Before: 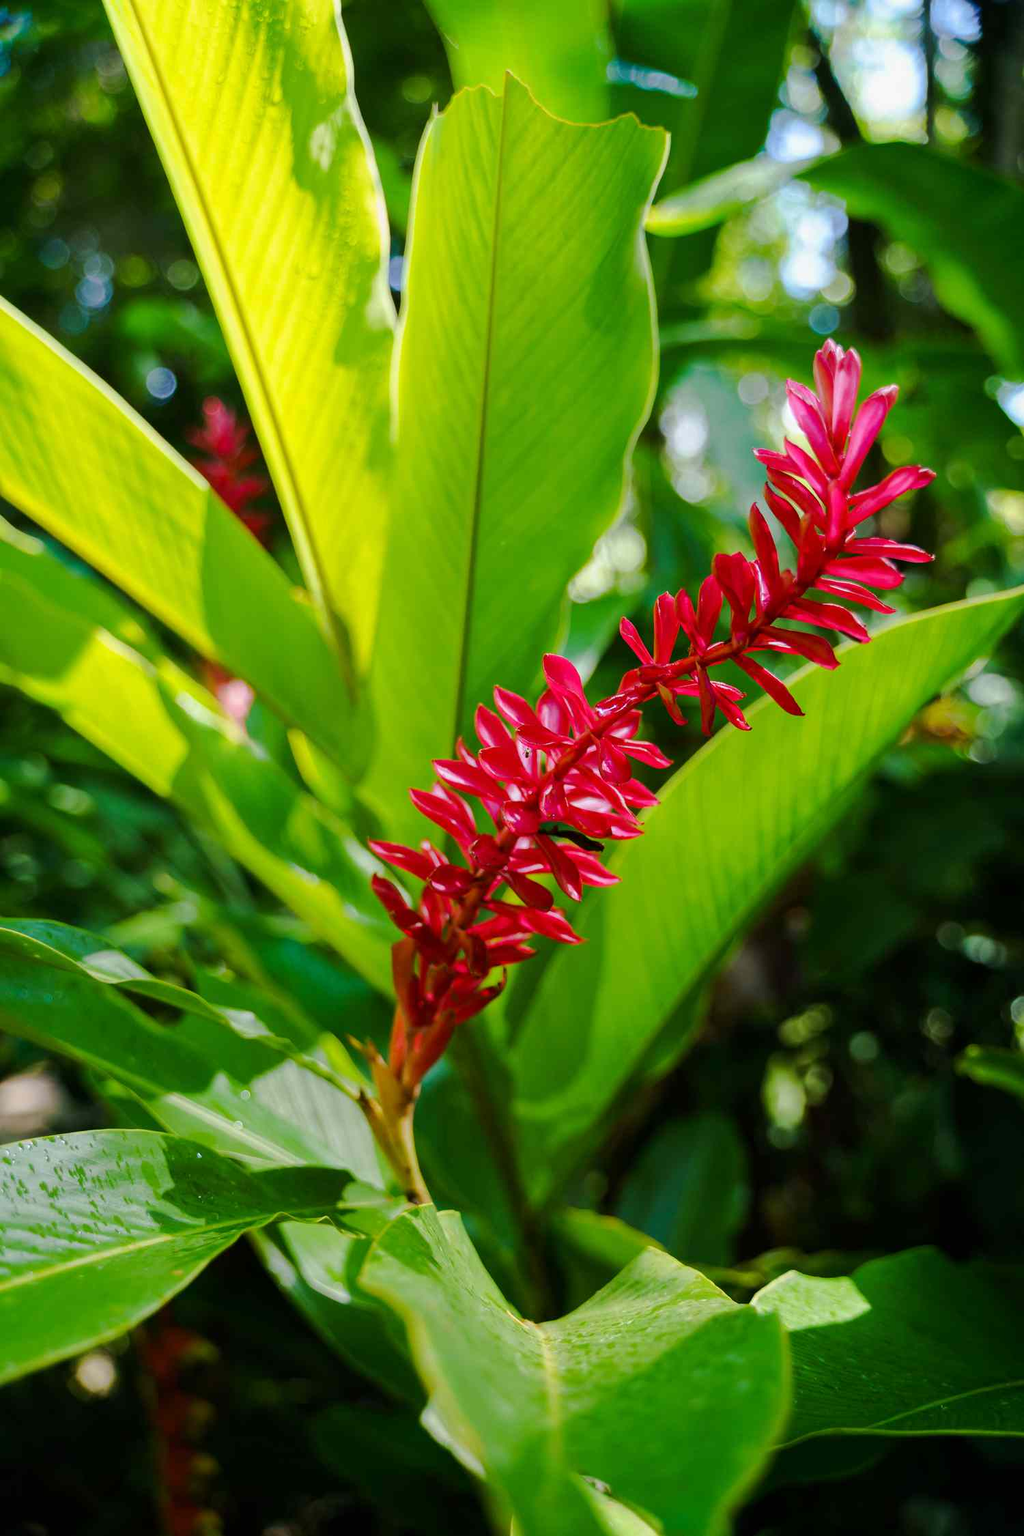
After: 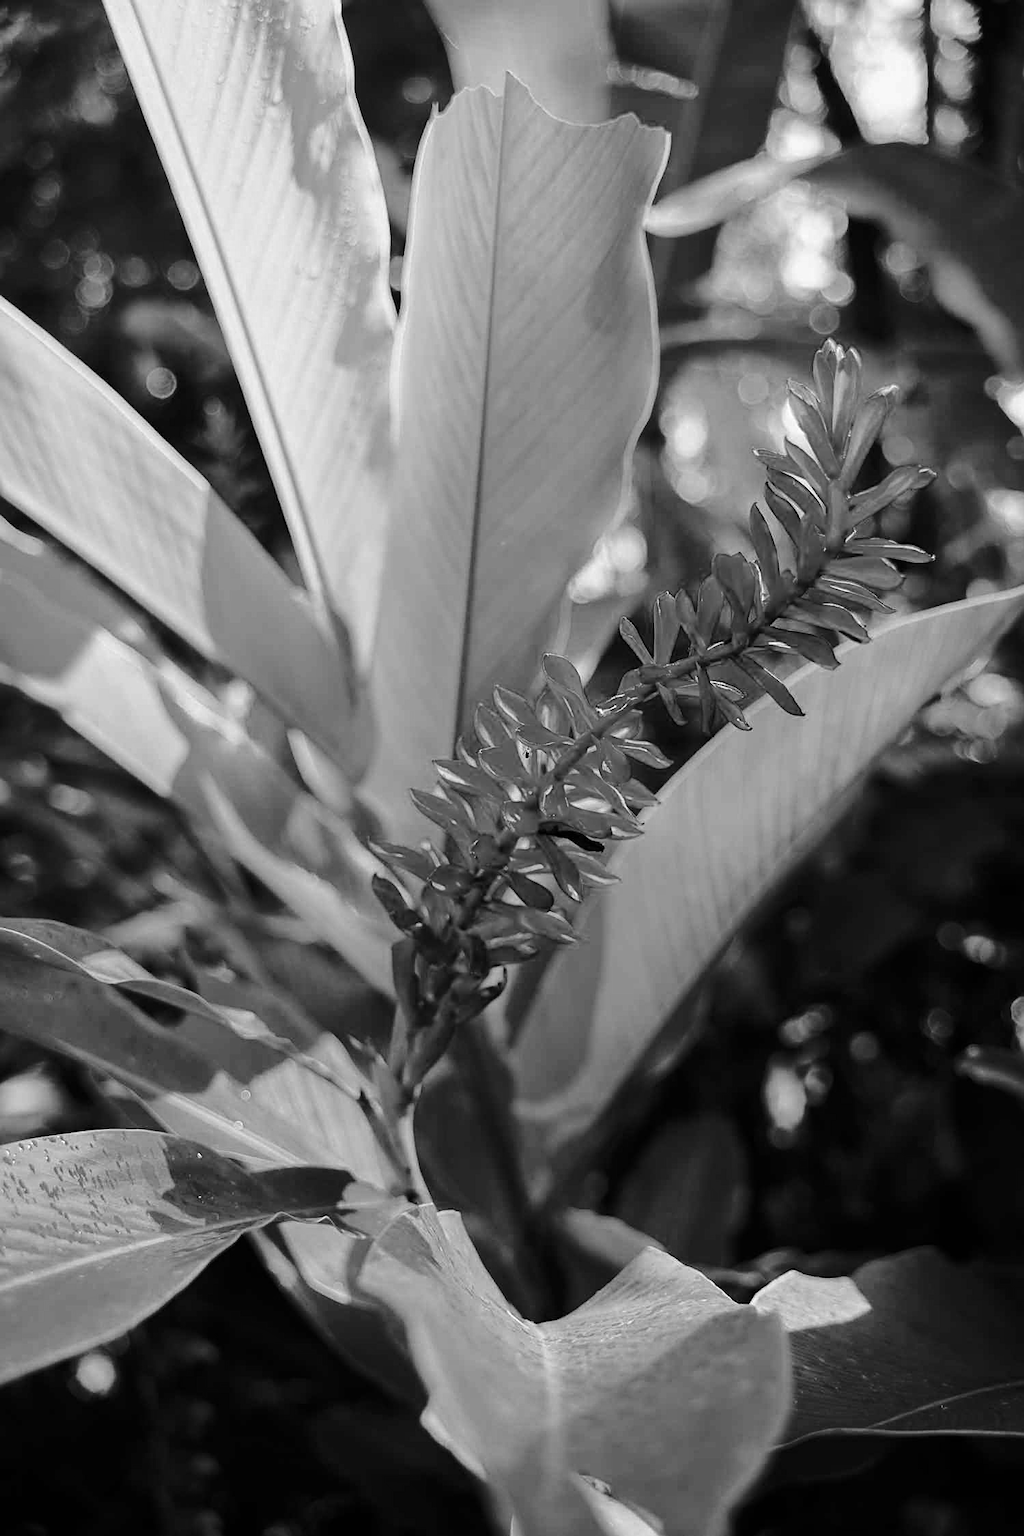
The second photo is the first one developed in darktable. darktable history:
base curve: curves: ch0 [(0, 0) (0.073, 0.04) (0.157, 0.139) (0.492, 0.492) (0.758, 0.758) (1, 1)], preserve colors none
tone equalizer: on, module defaults
sharpen: on, module defaults
monochrome: a 2.21, b -1.33, size 2.2
